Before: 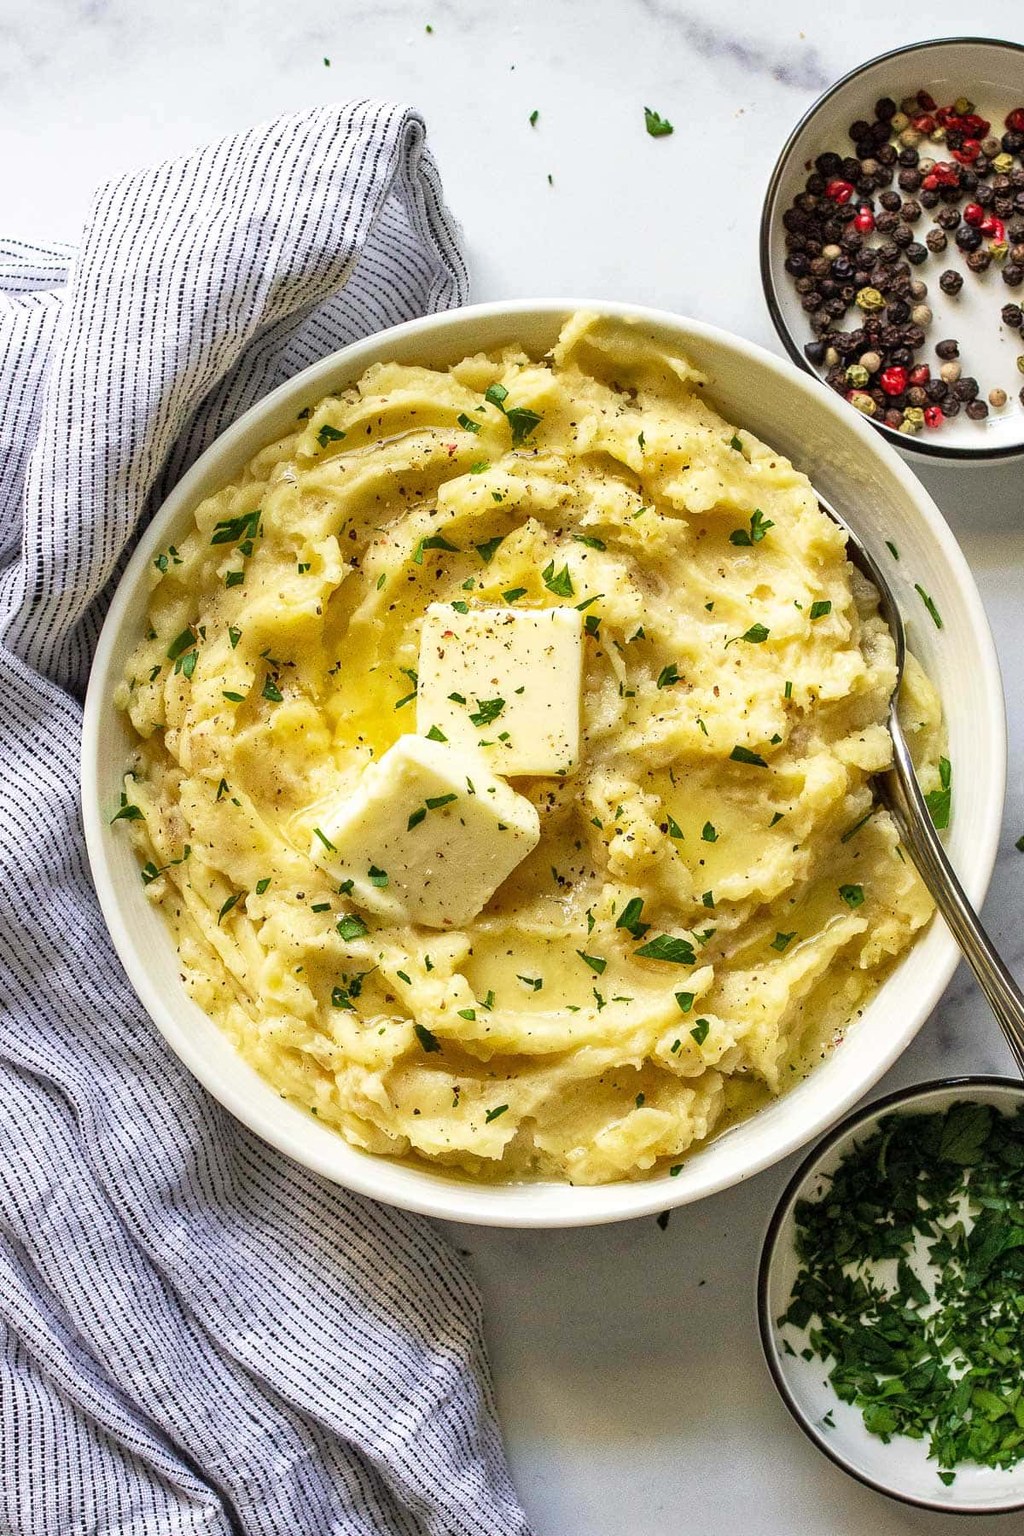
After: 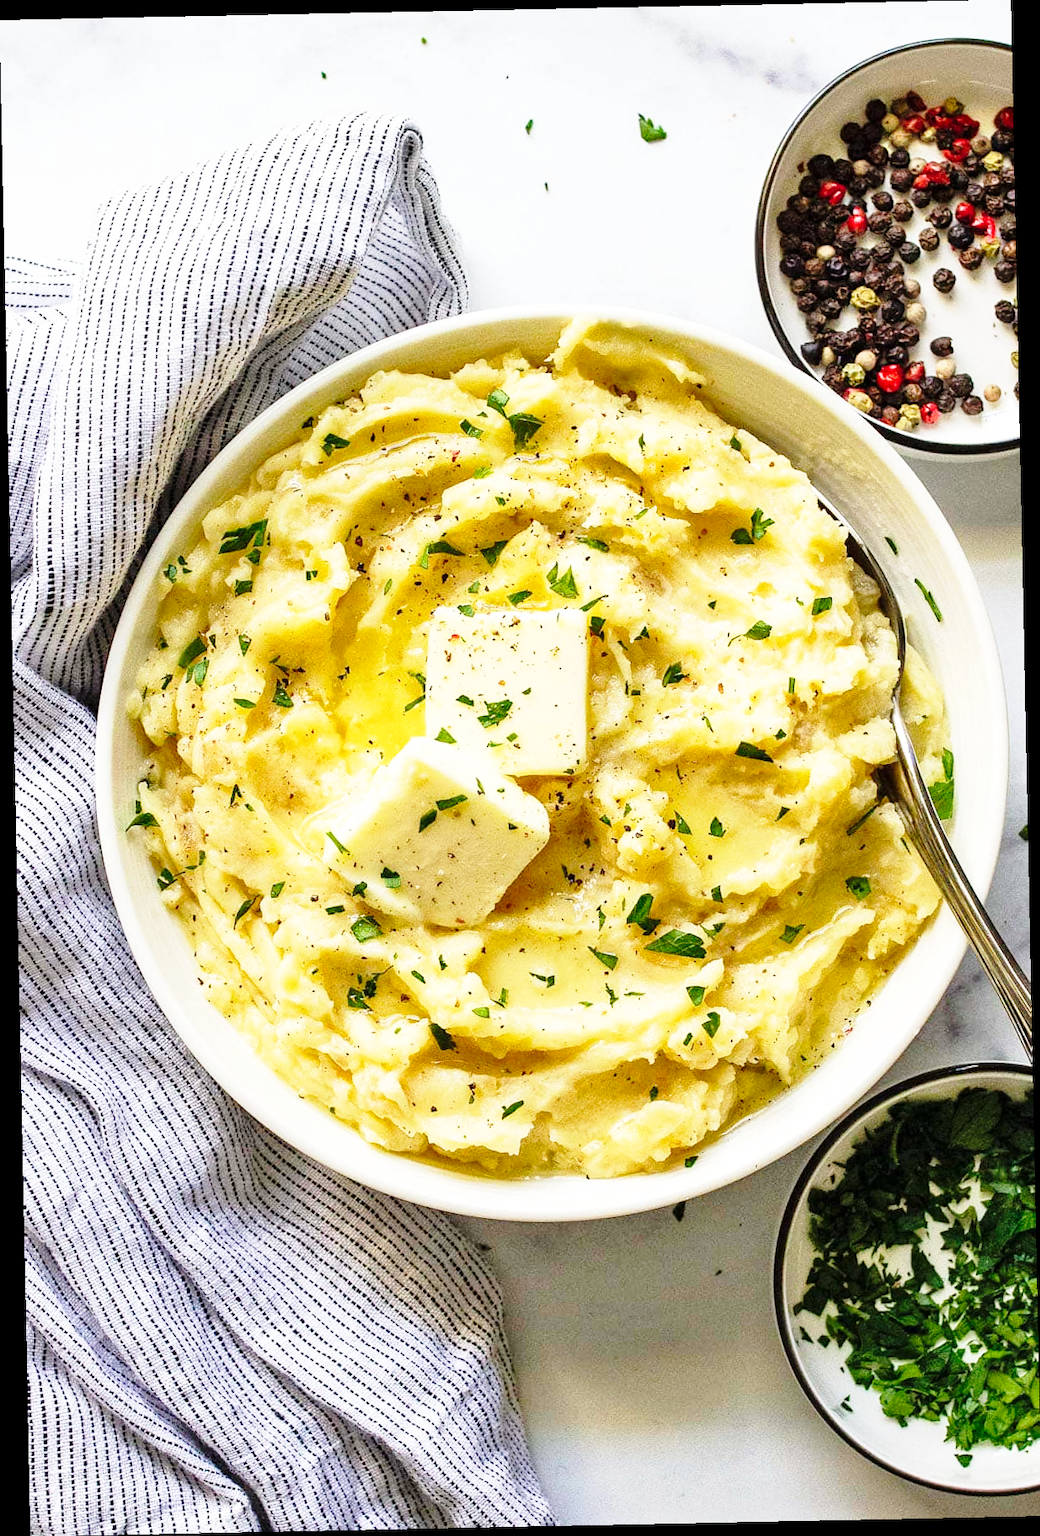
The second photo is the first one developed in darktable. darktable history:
base curve: curves: ch0 [(0, 0) (0.028, 0.03) (0.121, 0.232) (0.46, 0.748) (0.859, 0.968) (1, 1)], preserve colors none
rotate and perspective: rotation -1.17°, automatic cropping off
